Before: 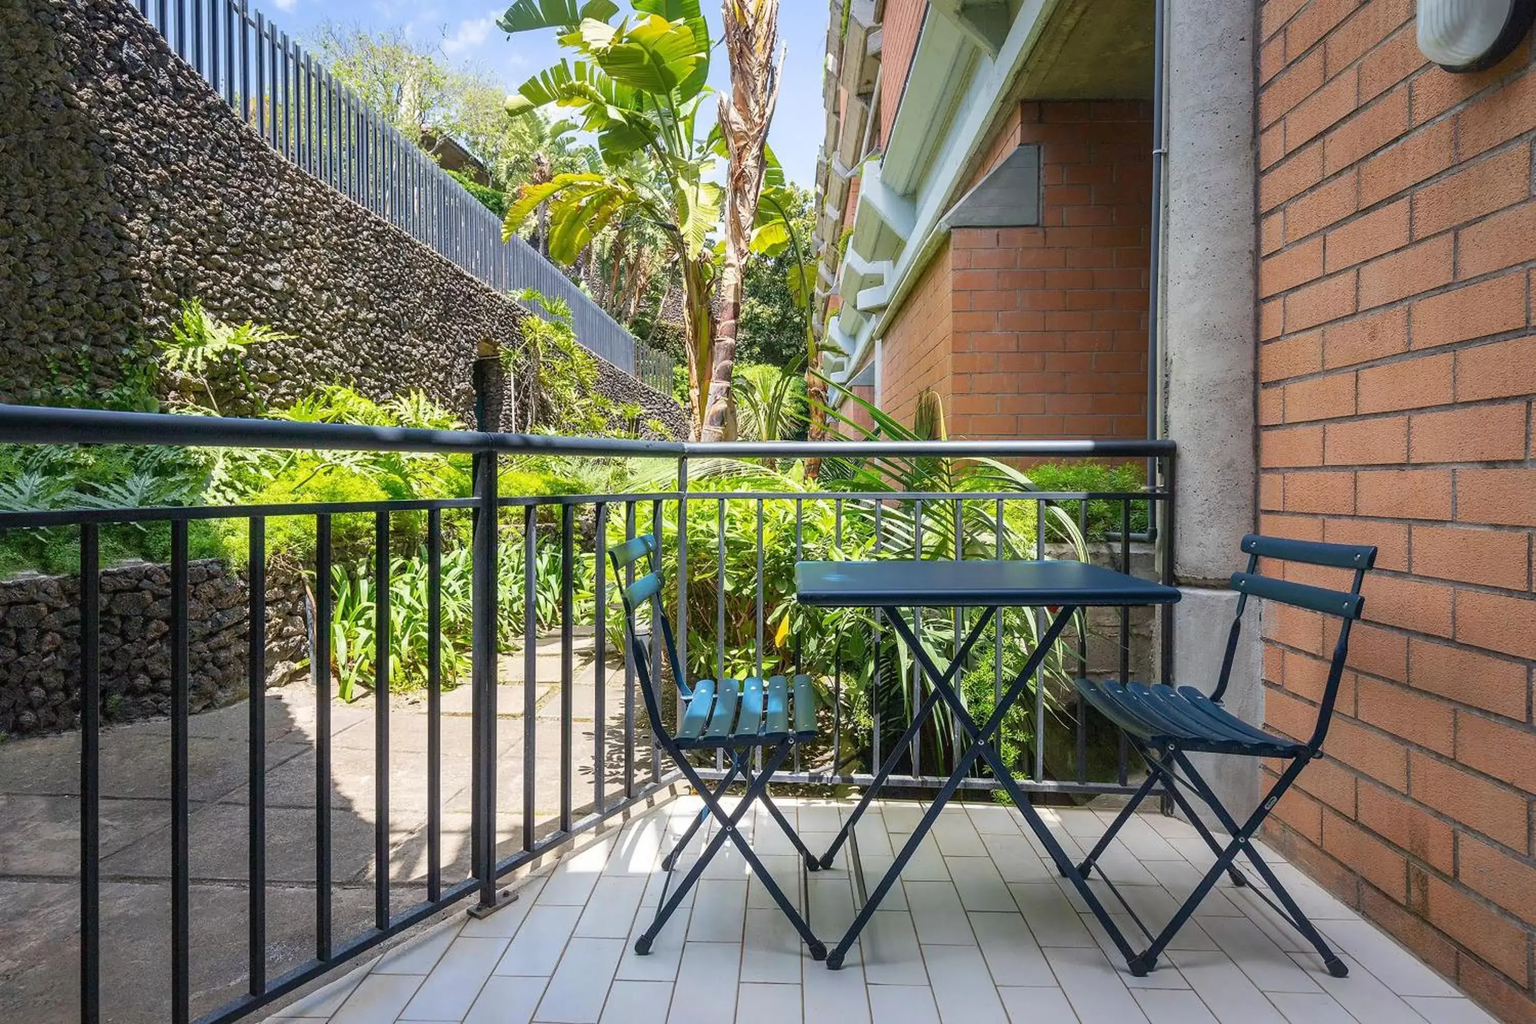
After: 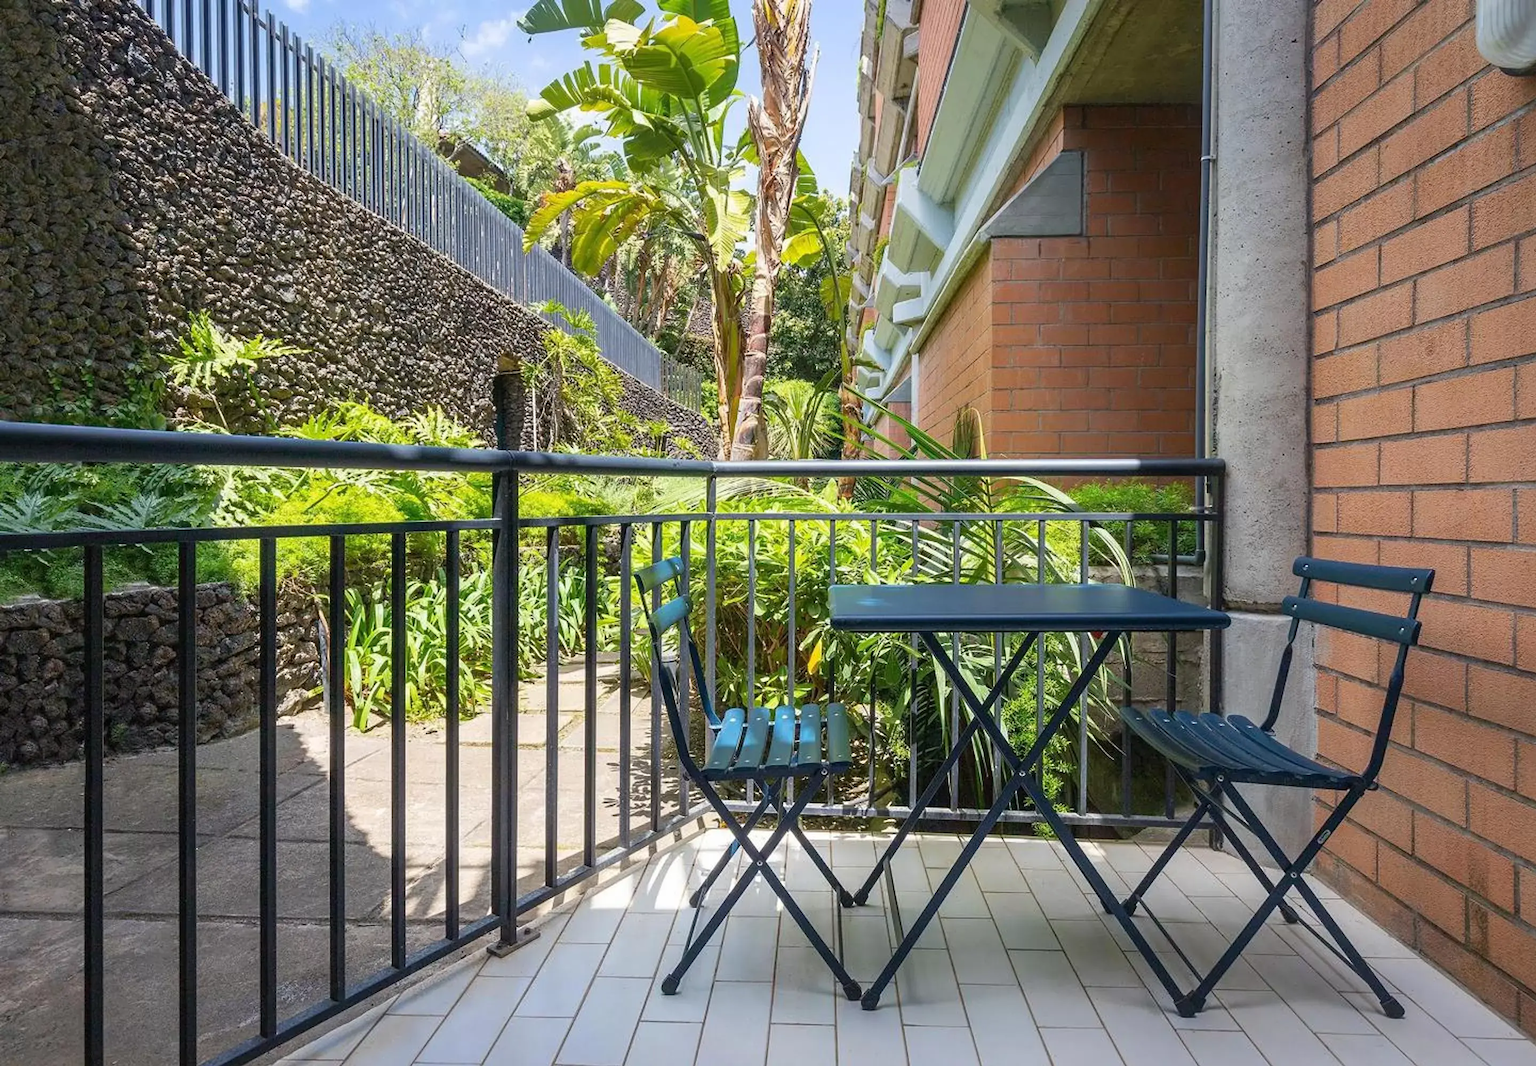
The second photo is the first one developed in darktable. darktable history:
crop: right 3.989%, bottom 0.033%
sharpen: radius 5.339, amount 0.316, threshold 26.029
